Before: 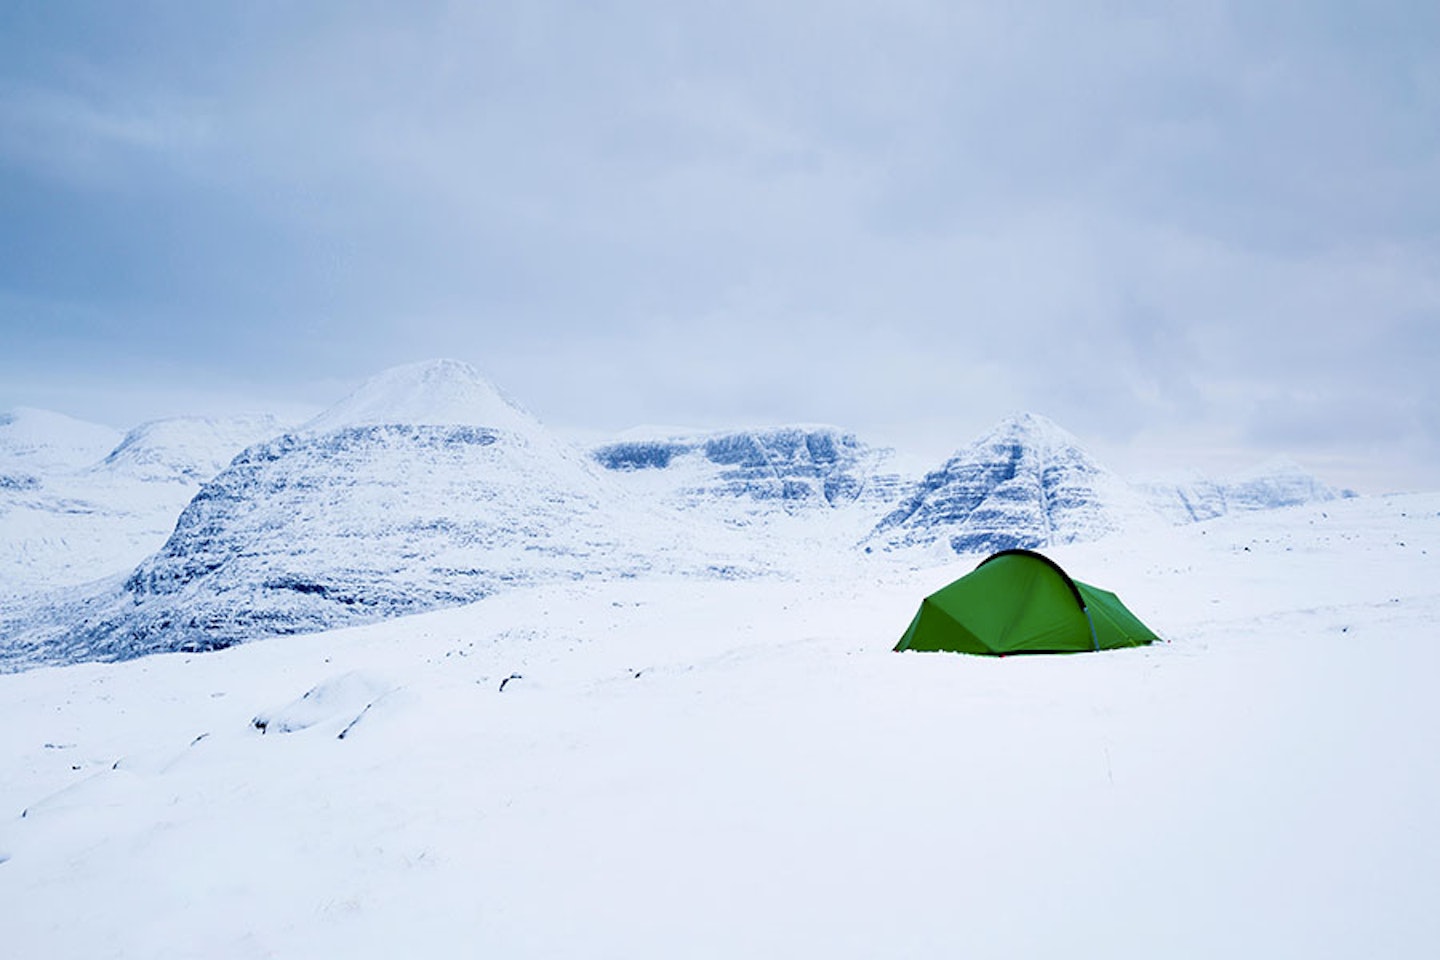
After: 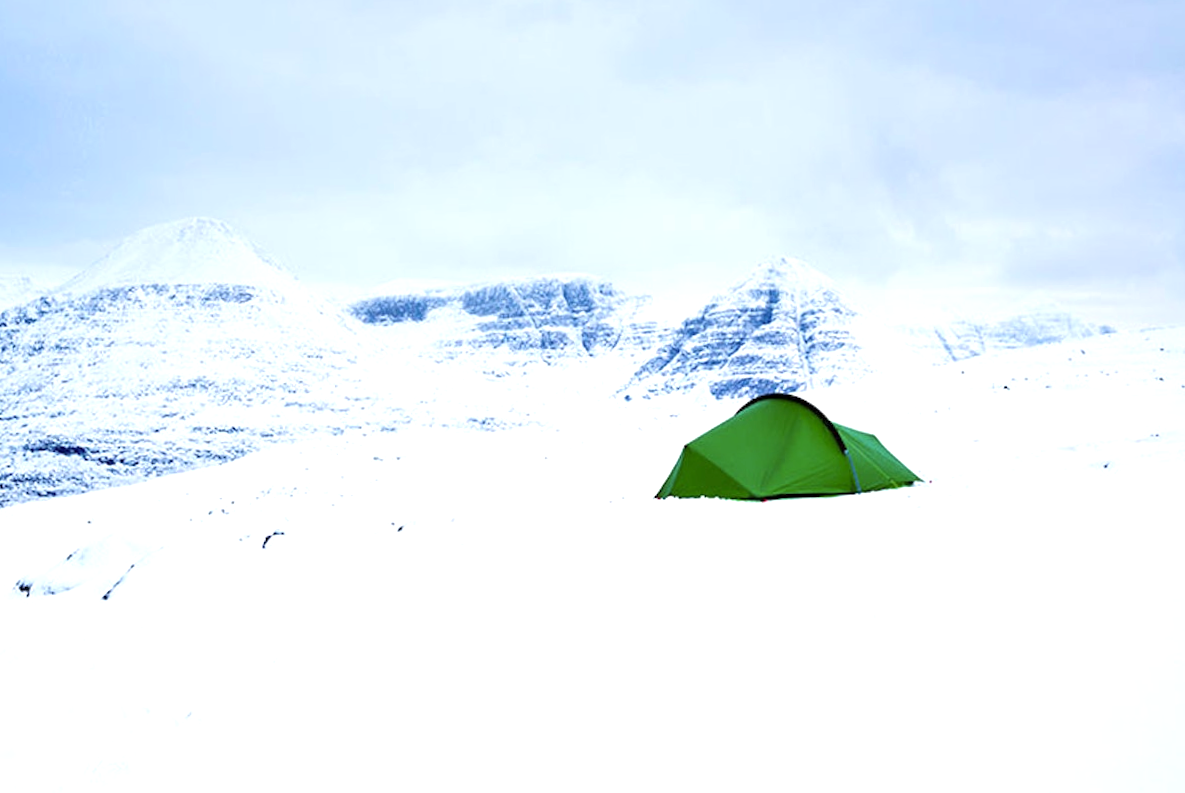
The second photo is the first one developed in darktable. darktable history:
rotate and perspective: rotation -1.42°, crop left 0.016, crop right 0.984, crop top 0.035, crop bottom 0.965
exposure: exposure 0.564 EV, compensate highlight preservation false
crop: left 16.315%, top 14.246%
